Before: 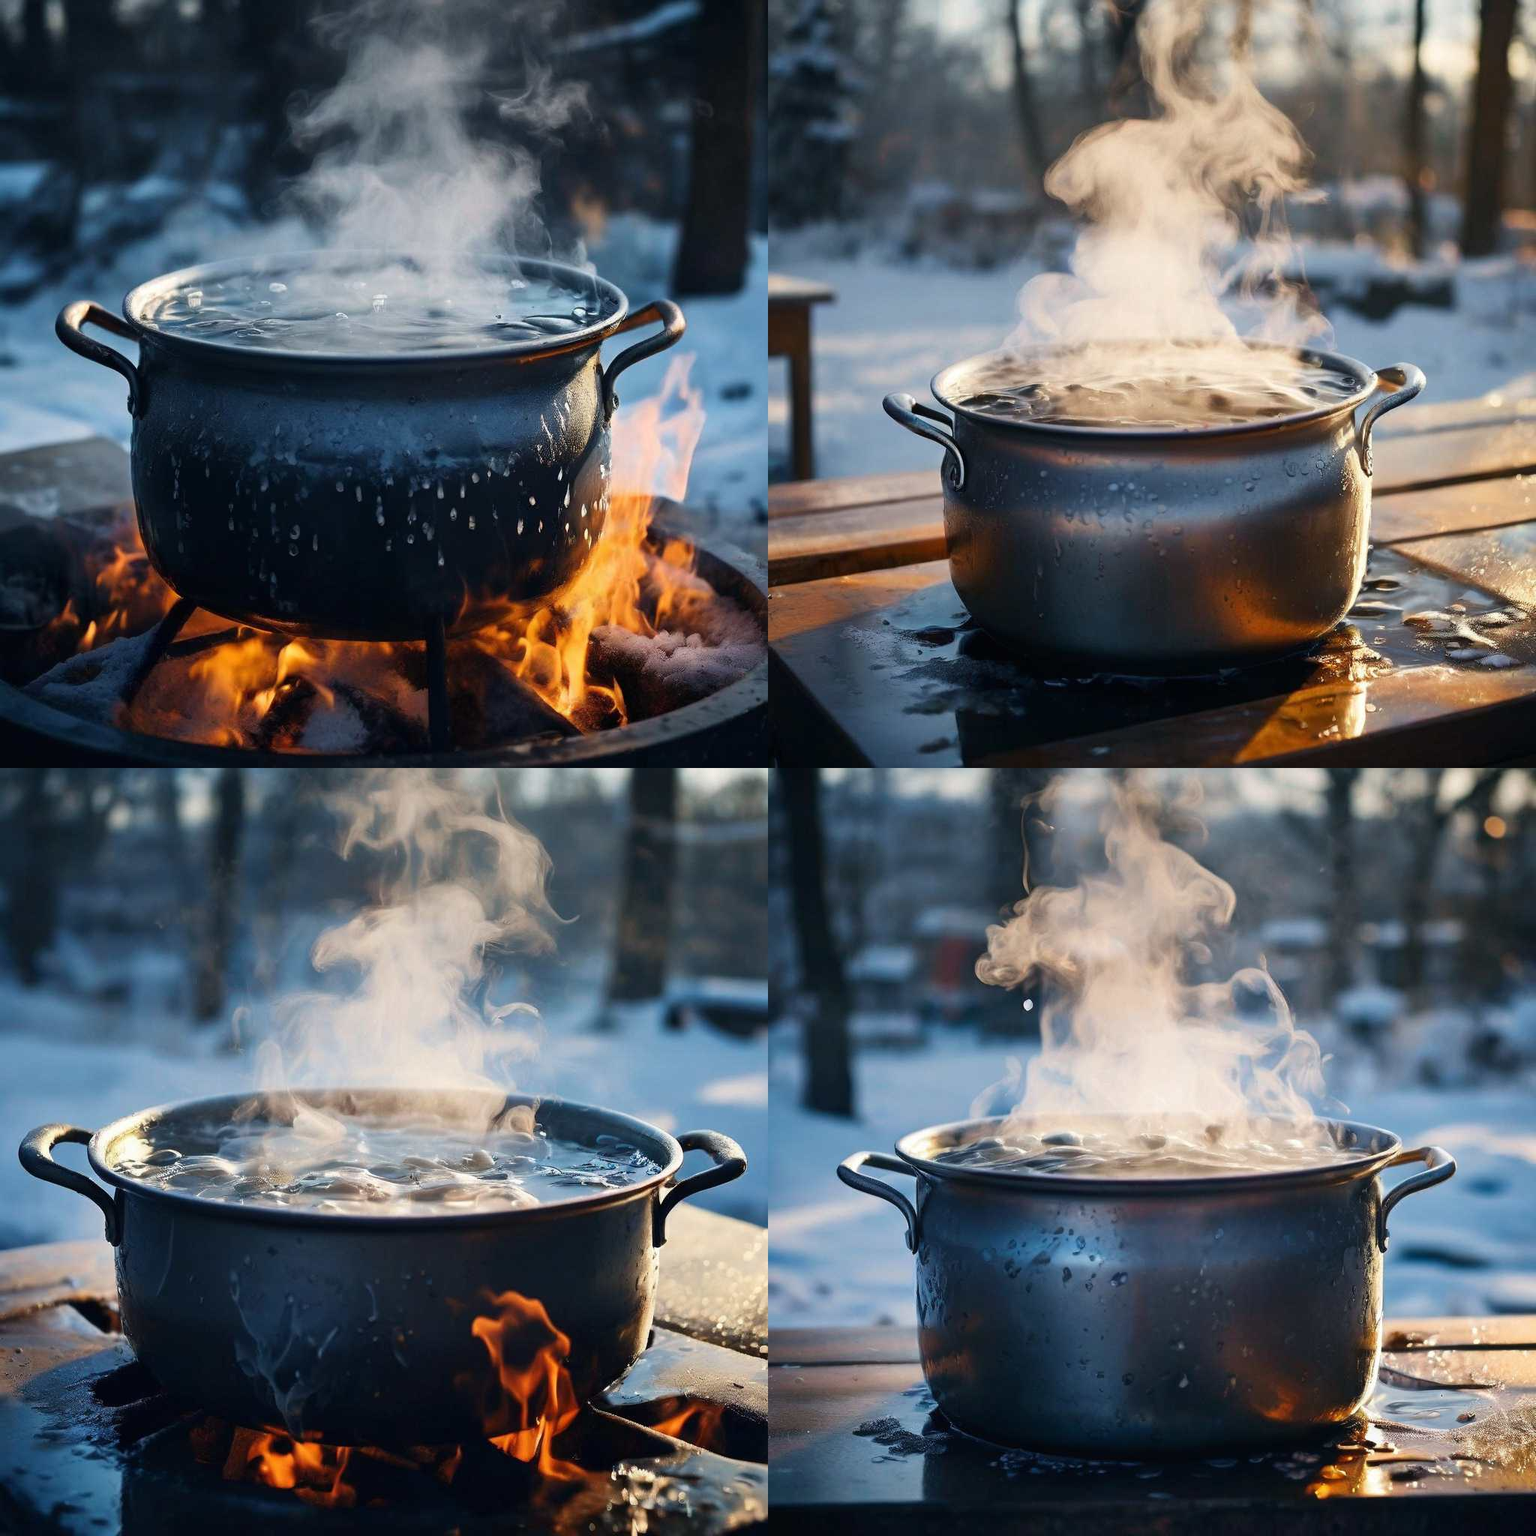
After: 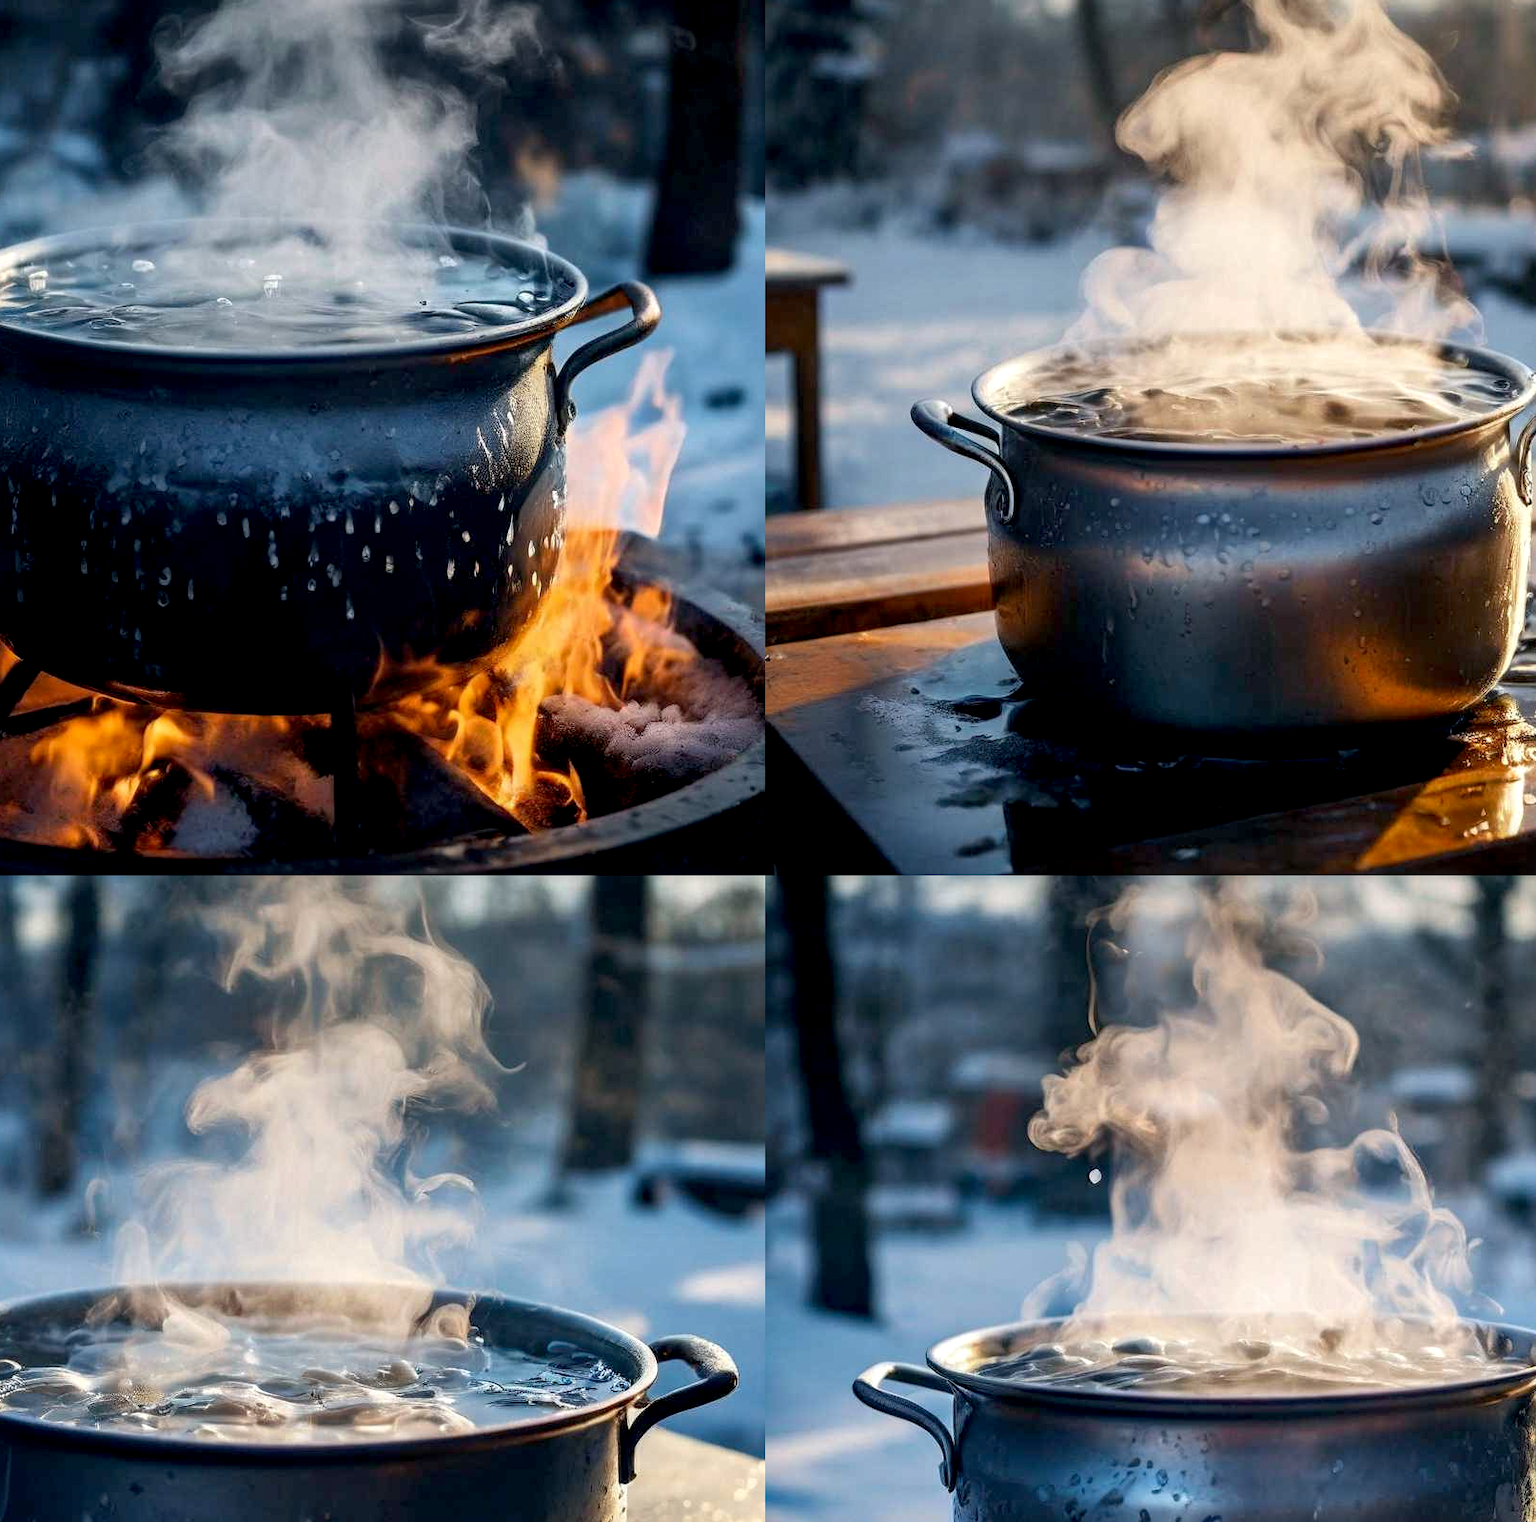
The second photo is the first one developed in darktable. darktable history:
exposure: black level correction 0.007, exposure 0.093 EV, compensate highlight preservation false
local contrast: on, module defaults
crop and rotate: left 10.77%, top 5.1%, right 10.41%, bottom 16.76%
